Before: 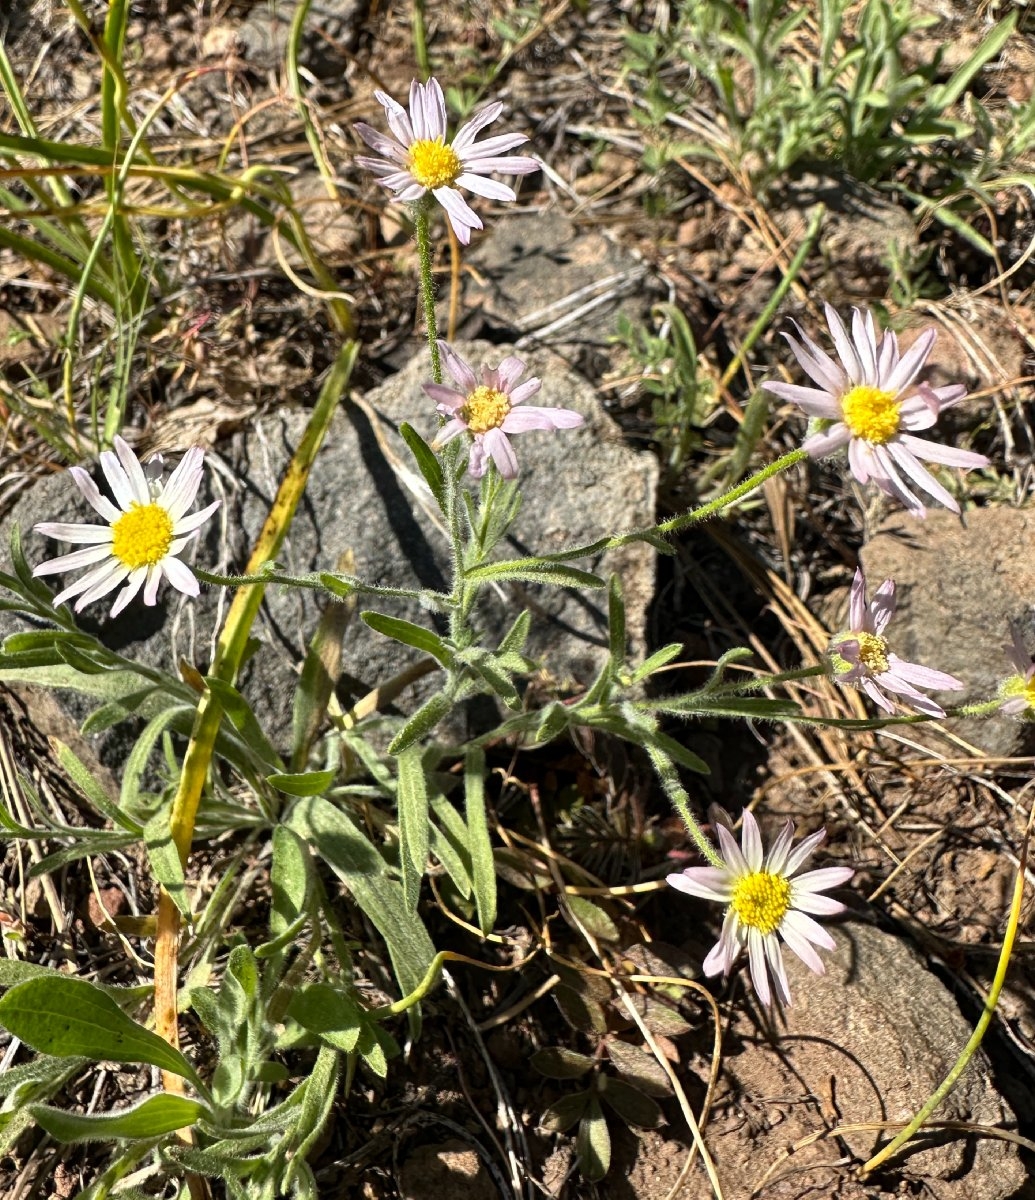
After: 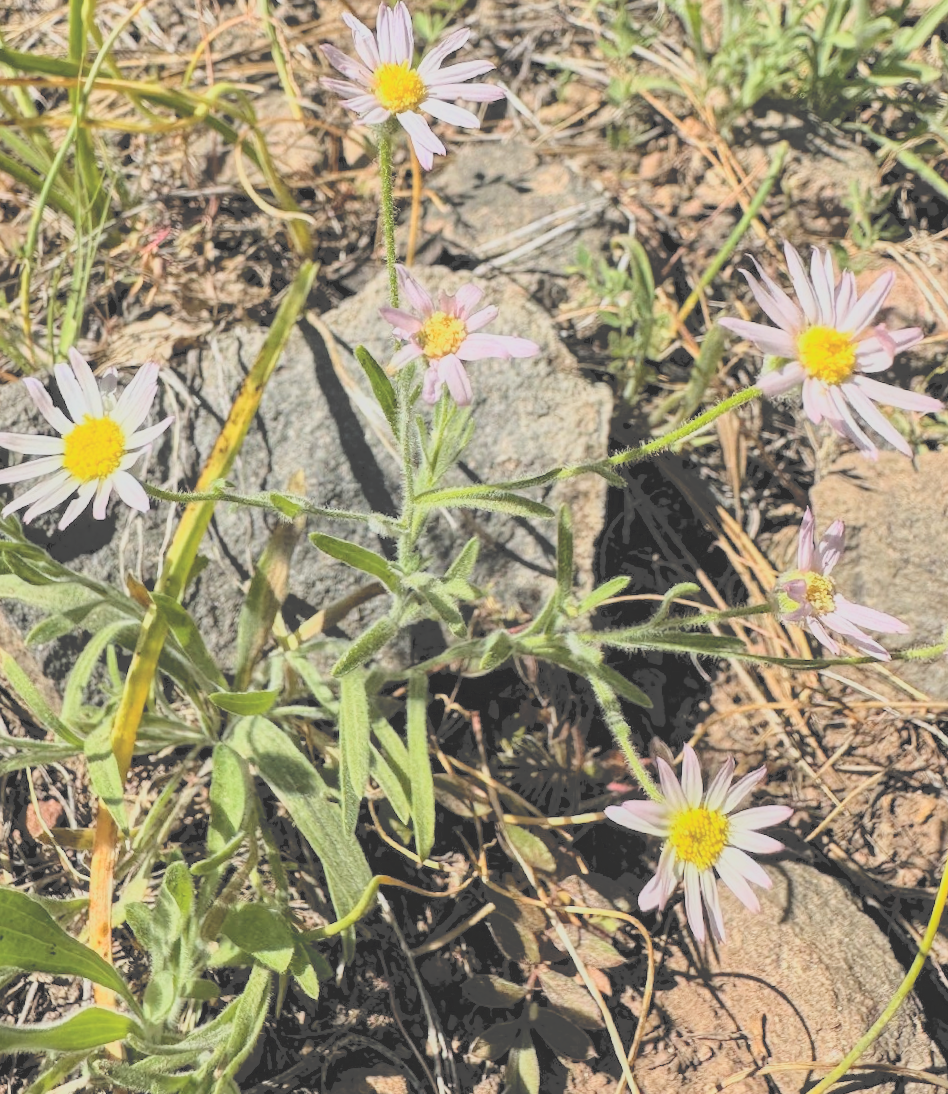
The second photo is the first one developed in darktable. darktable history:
crop and rotate: angle -2.11°, left 3.073%, top 4.302%, right 1.474%, bottom 0.68%
local contrast: detail 109%
filmic rgb: black relative exposure -7.95 EV, white relative exposure 4.08 EV, hardness 4.08, latitude 51.62%, contrast 1.008, shadows ↔ highlights balance 6.07%, color science v6 (2022)
tone curve: curves: ch0 [(0, 0) (0.003, 0.275) (0.011, 0.288) (0.025, 0.309) (0.044, 0.326) (0.069, 0.346) (0.1, 0.37) (0.136, 0.396) (0.177, 0.432) (0.224, 0.473) (0.277, 0.516) (0.335, 0.566) (0.399, 0.611) (0.468, 0.661) (0.543, 0.711) (0.623, 0.761) (0.709, 0.817) (0.801, 0.867) (0.898, 0.911) (1, 1)], color space Lab, independent channels, preserve colors none
